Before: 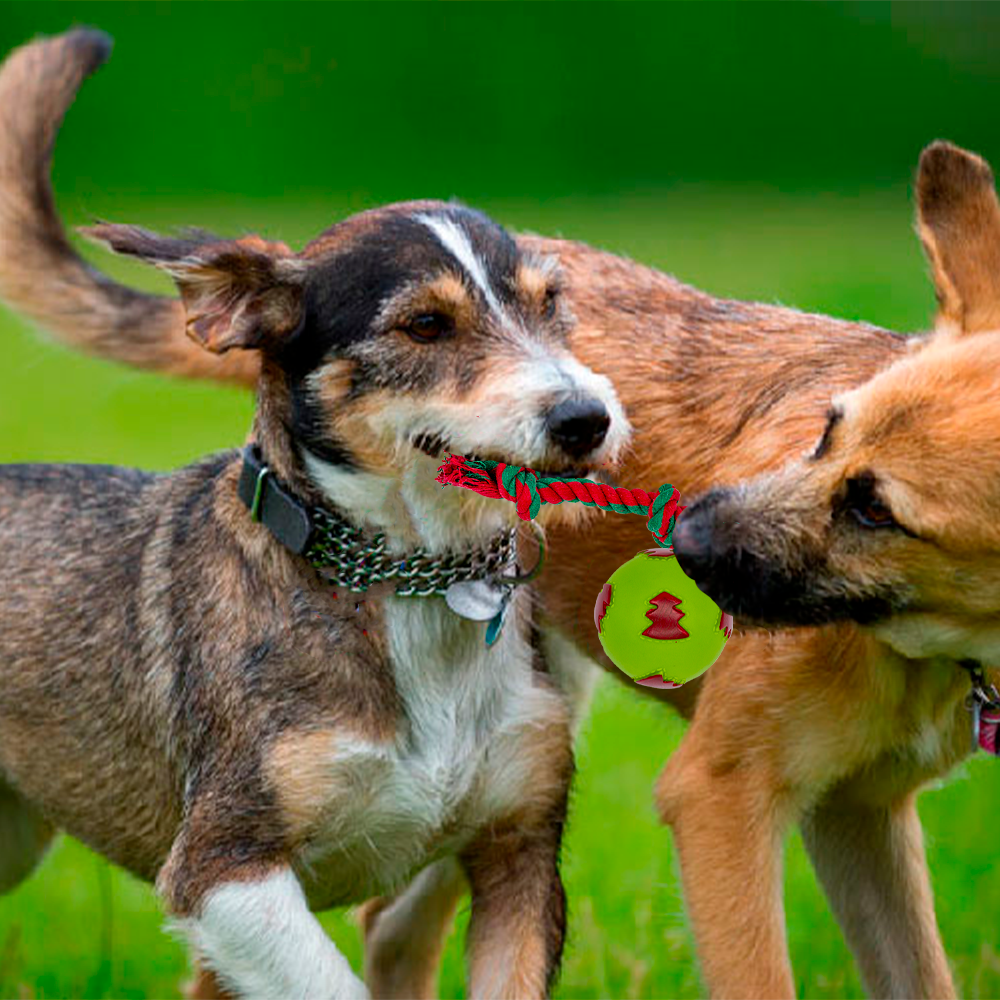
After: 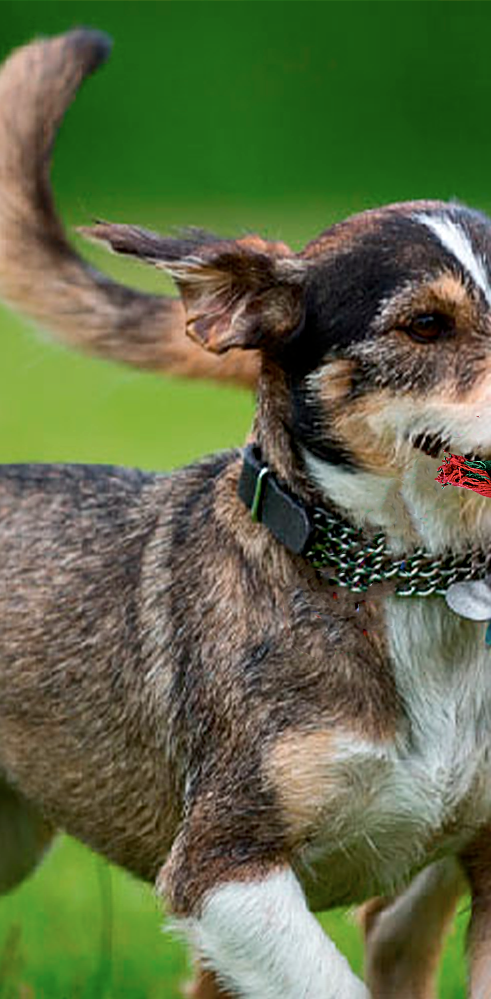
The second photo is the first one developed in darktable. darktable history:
contrast brightness saturation: contrast 0.11, saturation -0.17
crop and rotate: left 0%, top 0%, right 50.845%
sharpen: on, module defaults
